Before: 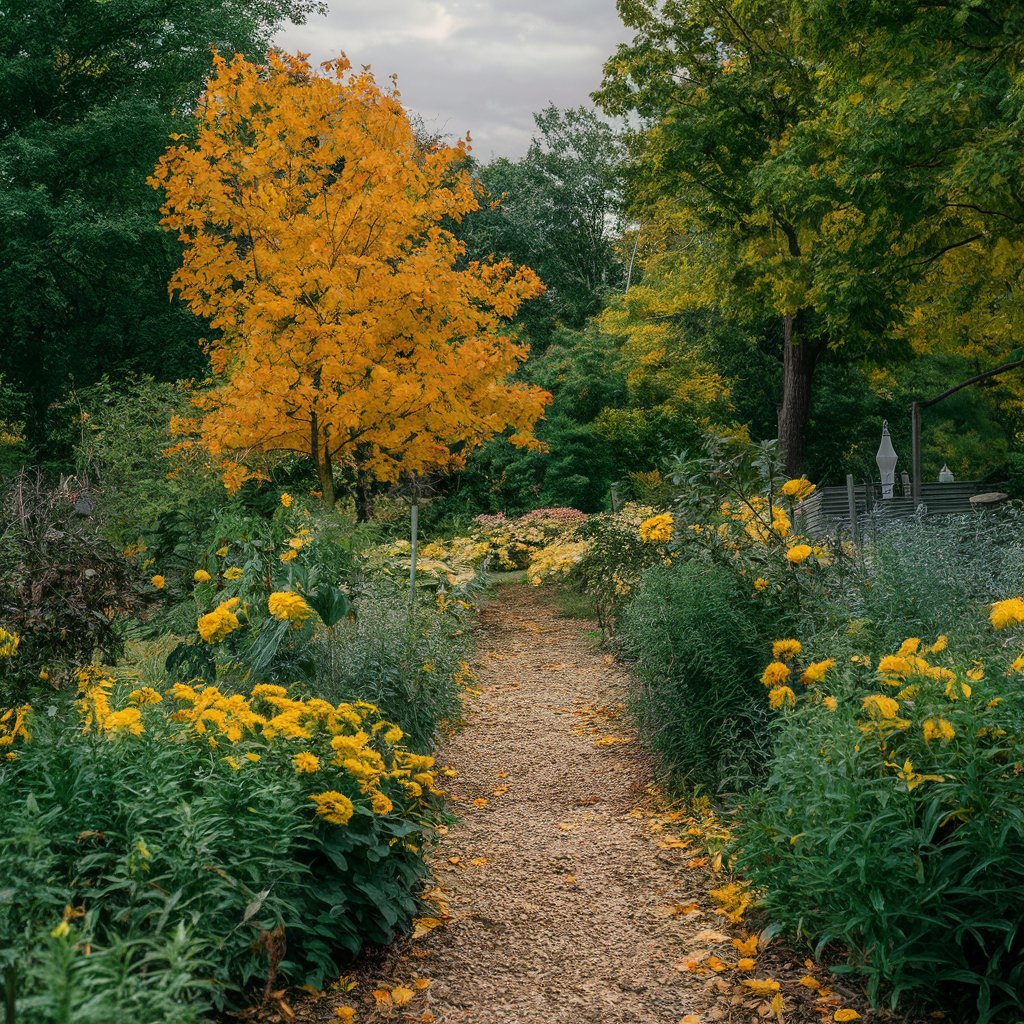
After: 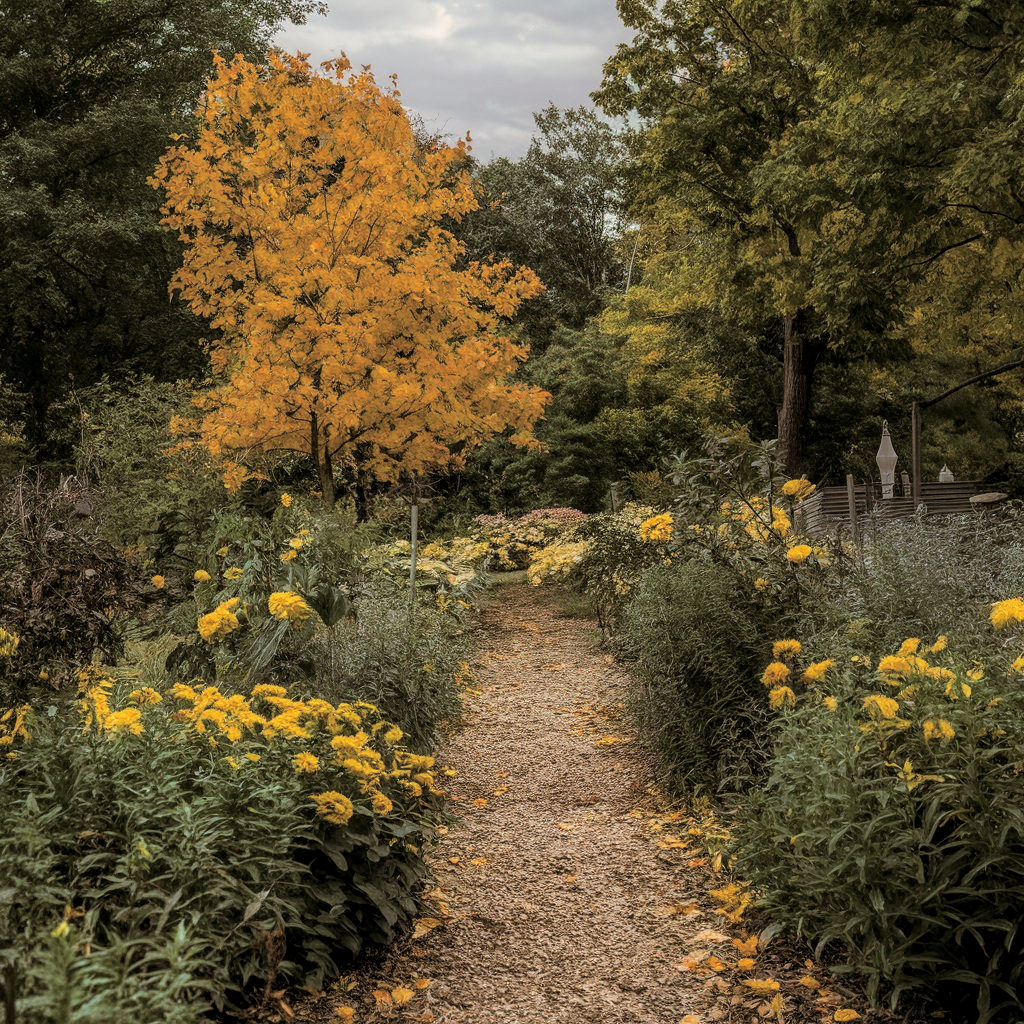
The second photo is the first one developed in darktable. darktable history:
local contrast: on, module defaults
split-toning: shadows › hue 32.4°, shadows › saturation 0.51, highlights › hue 180°, highlights › saturation 0, balance -60.17, compress 55.19%
